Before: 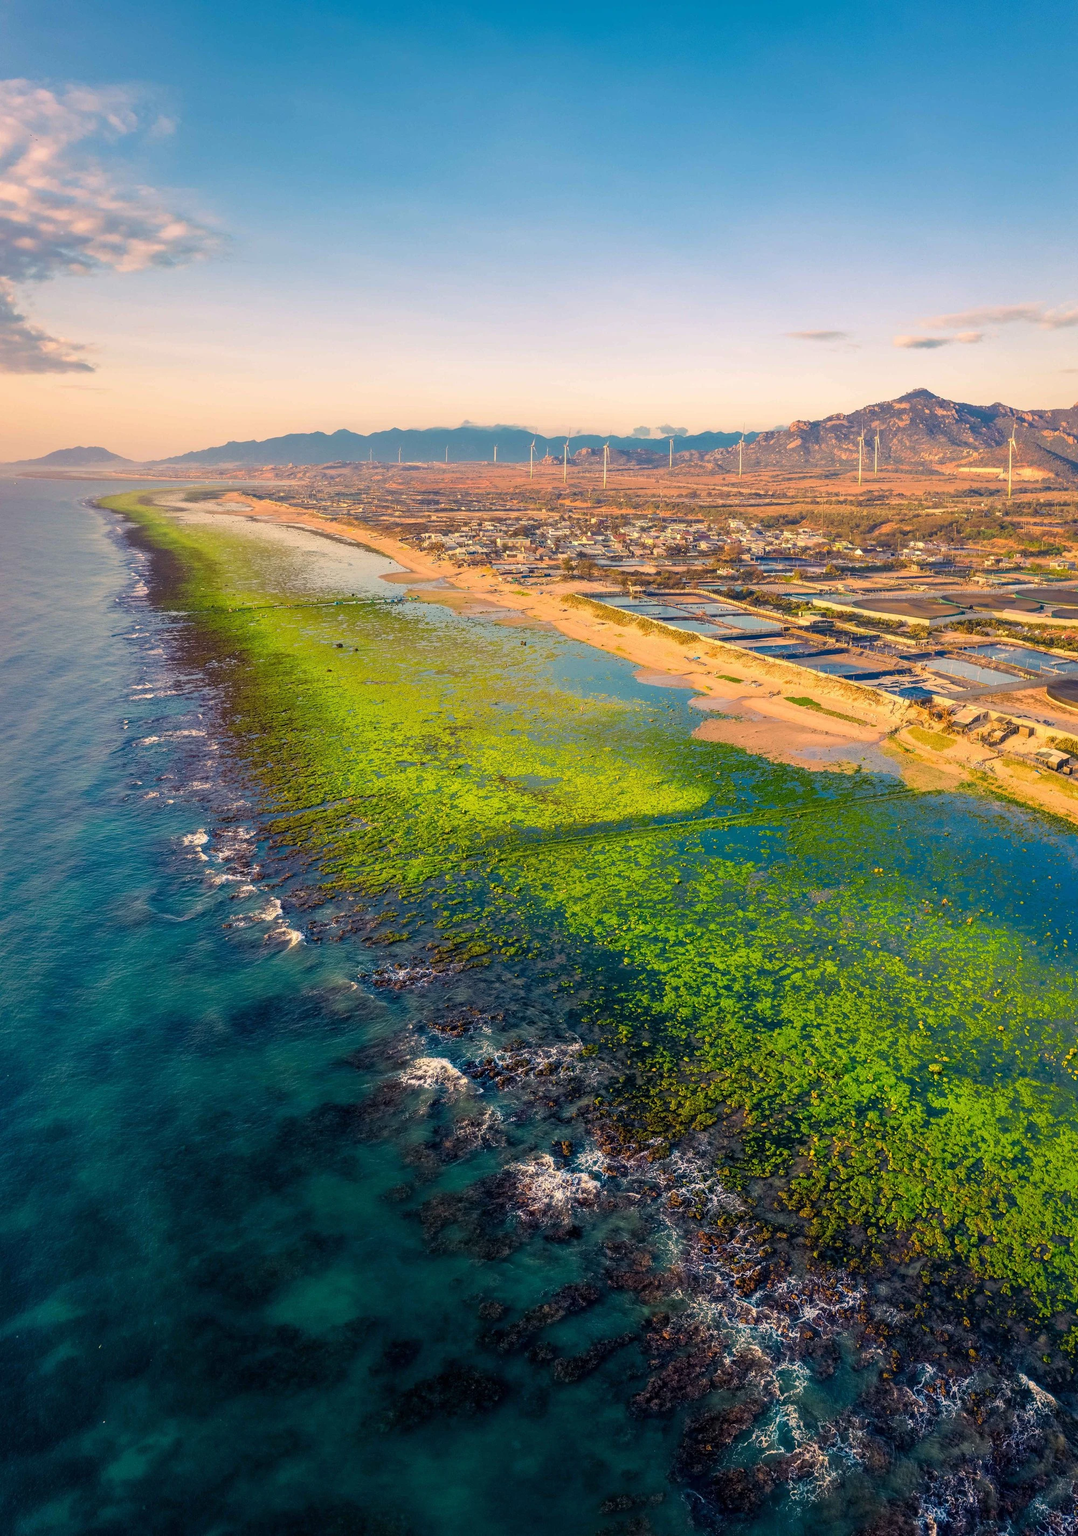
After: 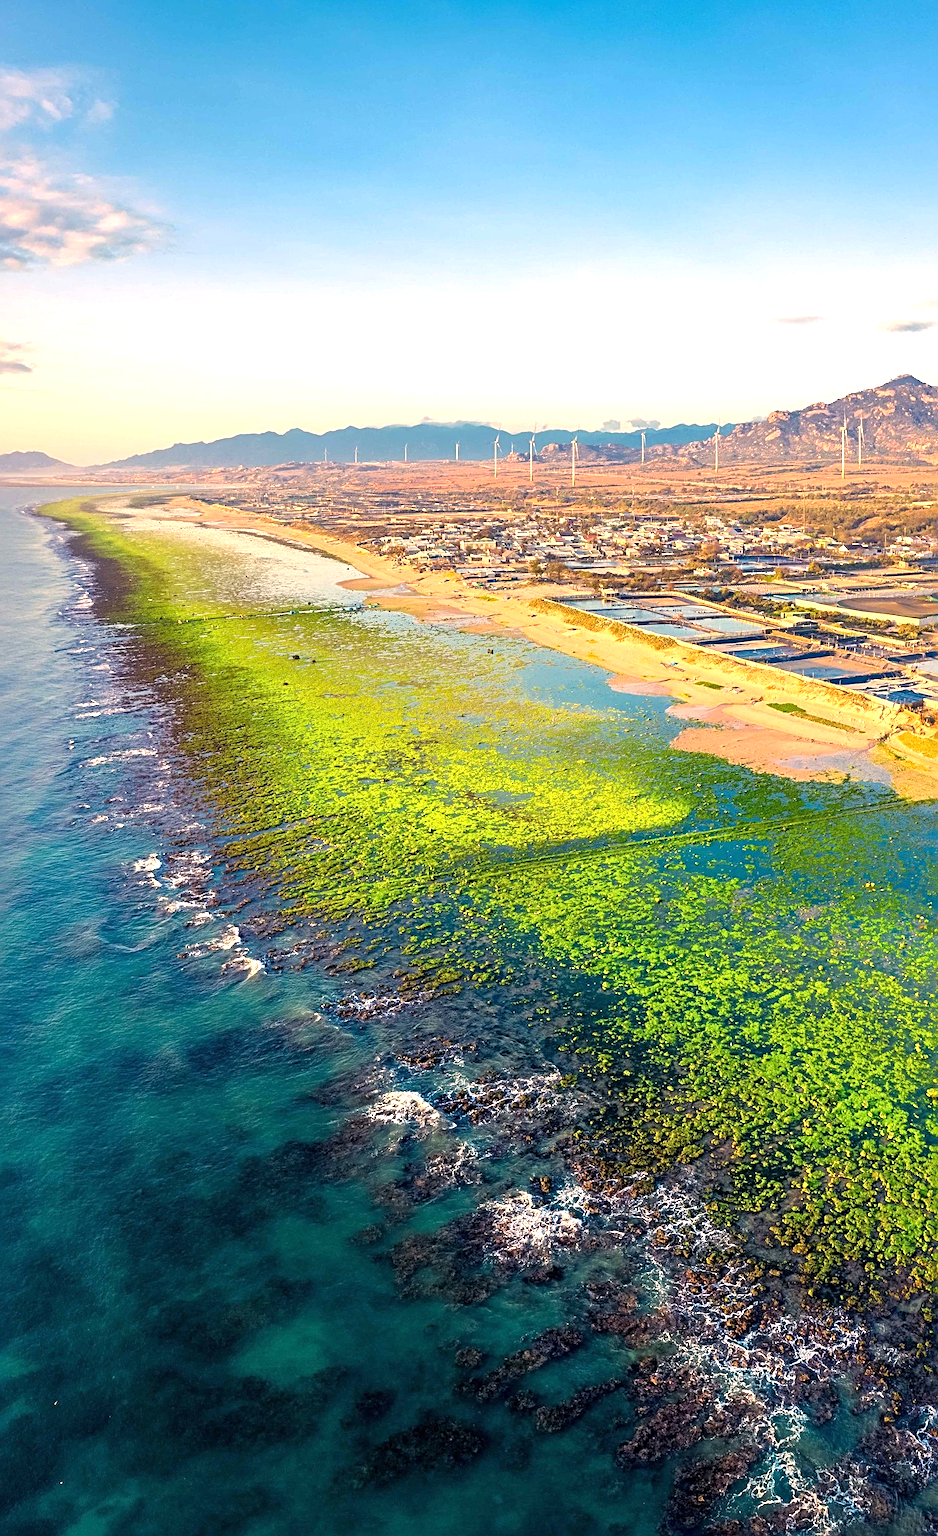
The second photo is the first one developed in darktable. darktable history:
crop and rotate: angle 1°, left 4.281%, top 0.642%, right 11.383%, bottom 2.486%
exposure: exposure 0.722 EV, compensate highlight preservation false
sharpen: radius 4
